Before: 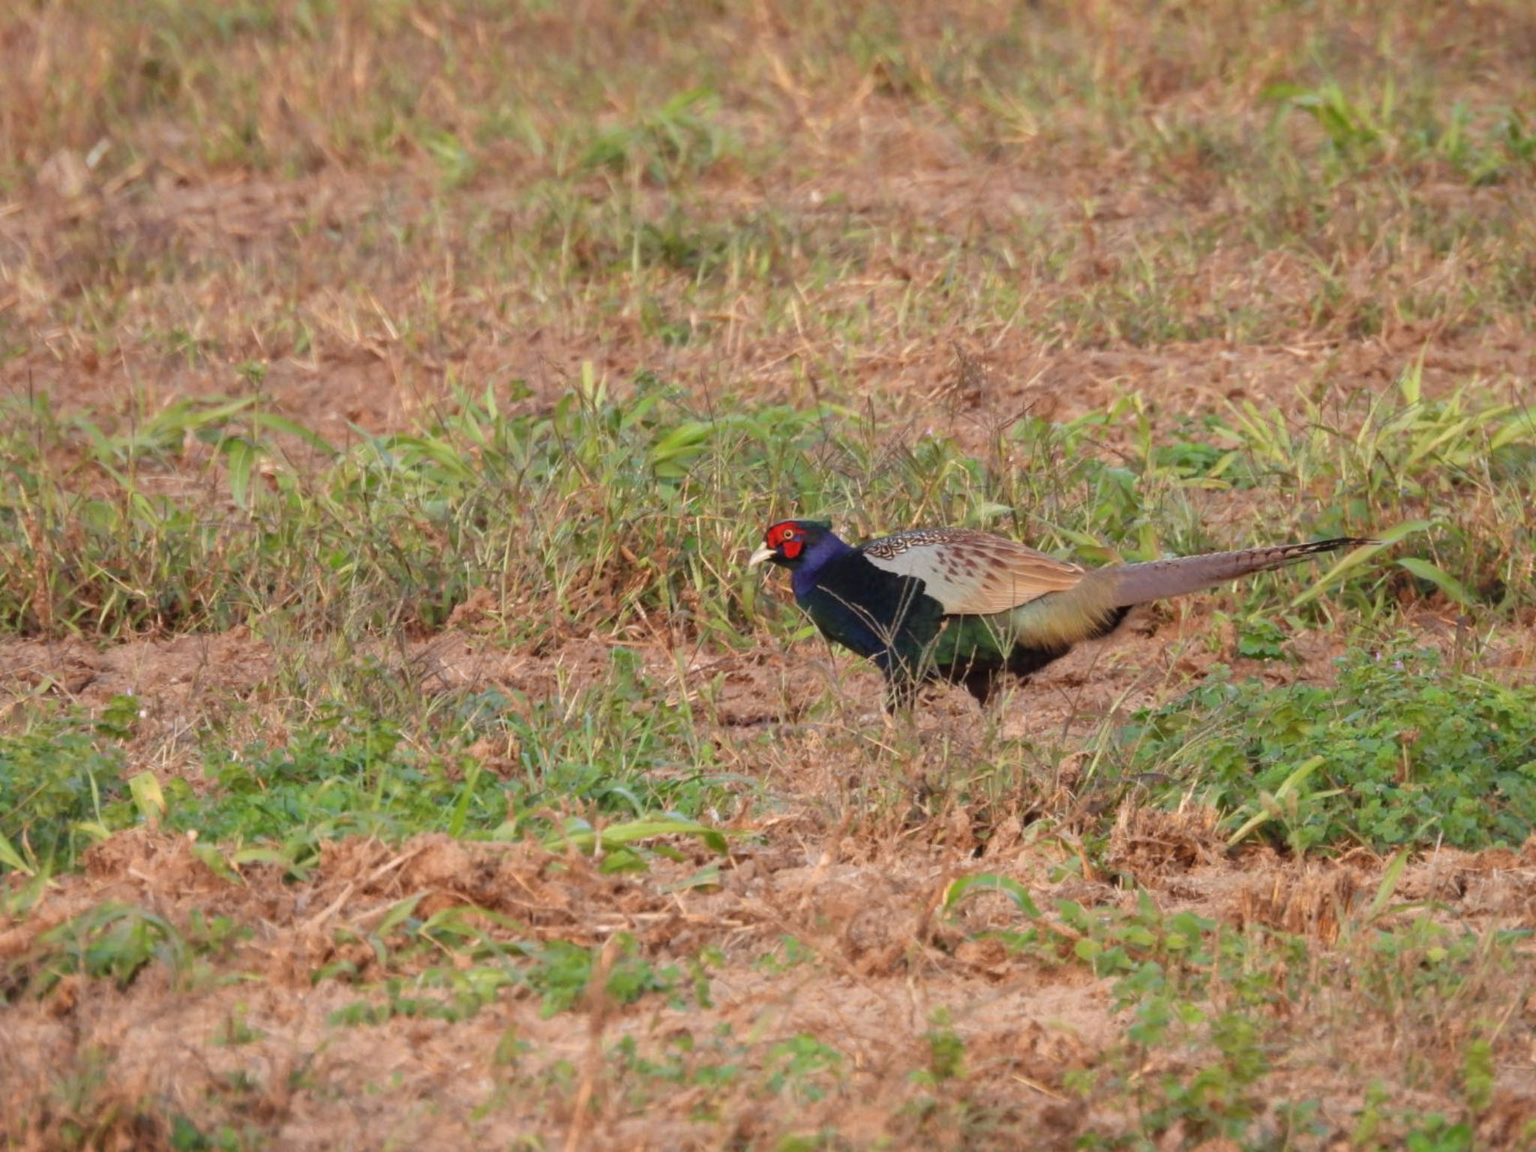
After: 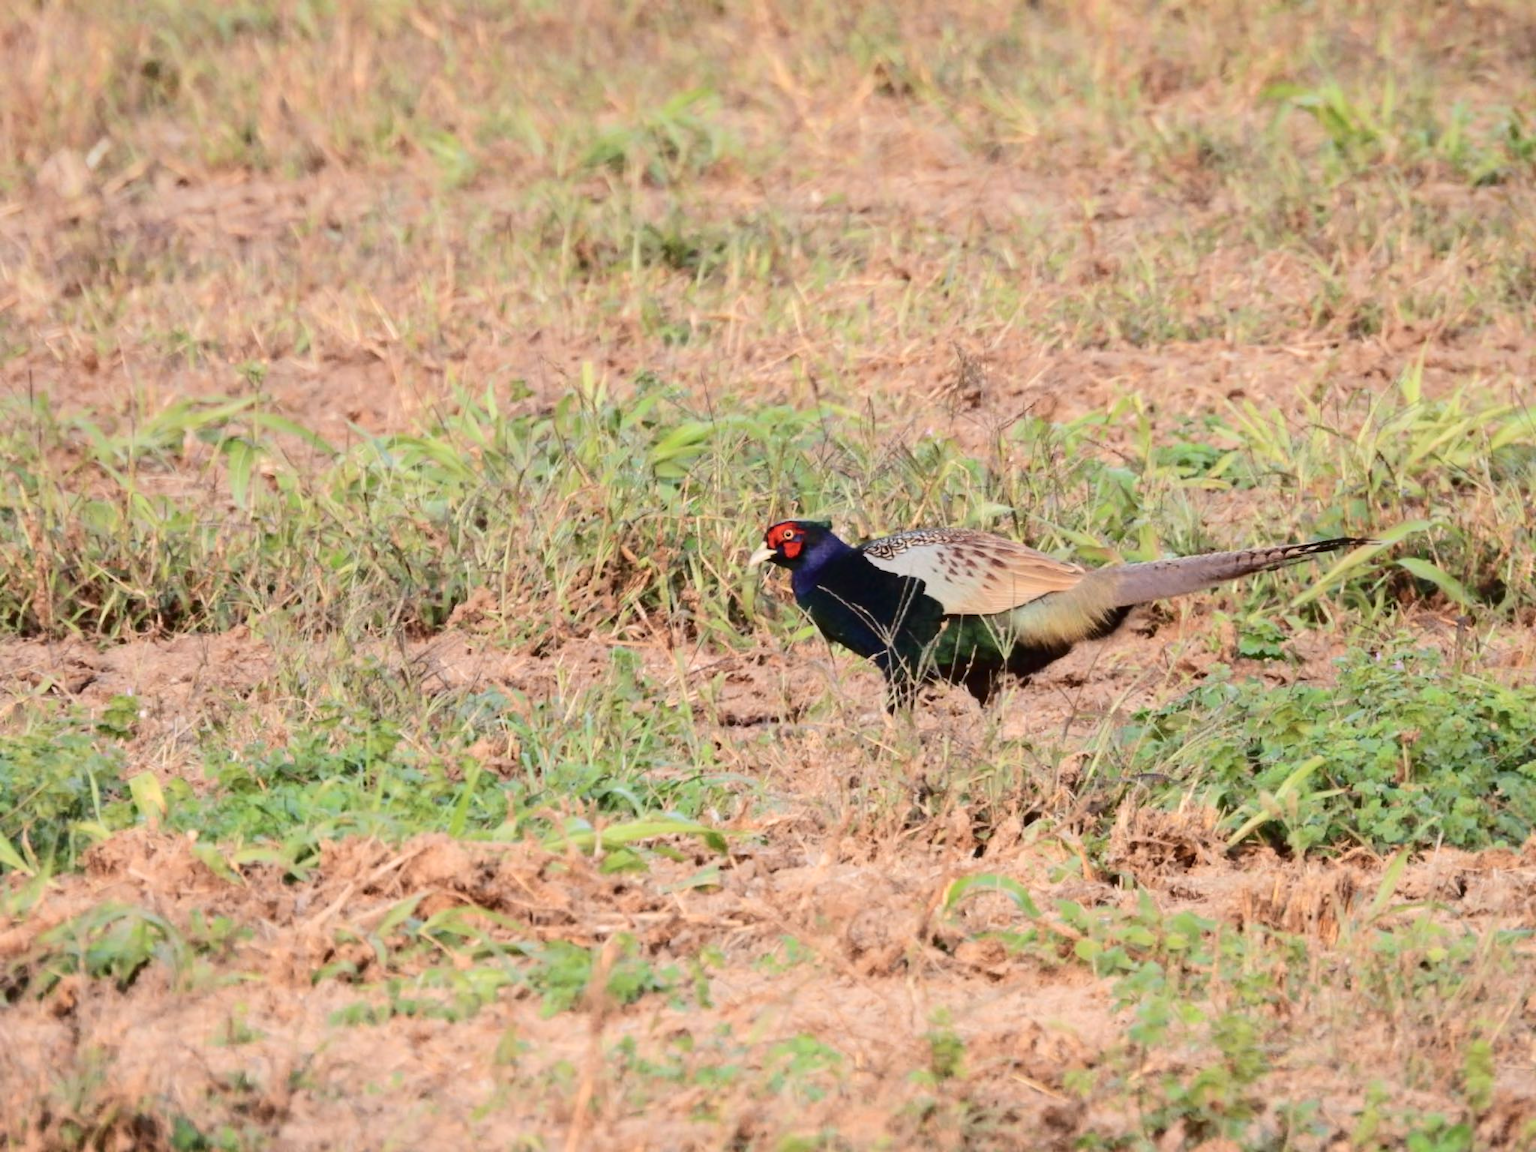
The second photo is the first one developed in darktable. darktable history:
tone curve: curves: ch0 [(0, 0) (0.003, 0.002) (0.011, 0.008) (0.025, 0.017) (0.044, 0.027) (0.069, 0.037) (0.1, 0.052) (0.136, 0.074) (0.177, 0.11) (0.224, 0.155) (0.277, 0.237) (0.335, 0.34) (0.399, 0.467) (0.468, 0.584) (0.543, 0.683) (0.623, 0.762) (0.709, 0.827) (0.801, 0.888) (0.898, 0.947) (1, 1)], color space Lab, independent channels, preserve colors none
